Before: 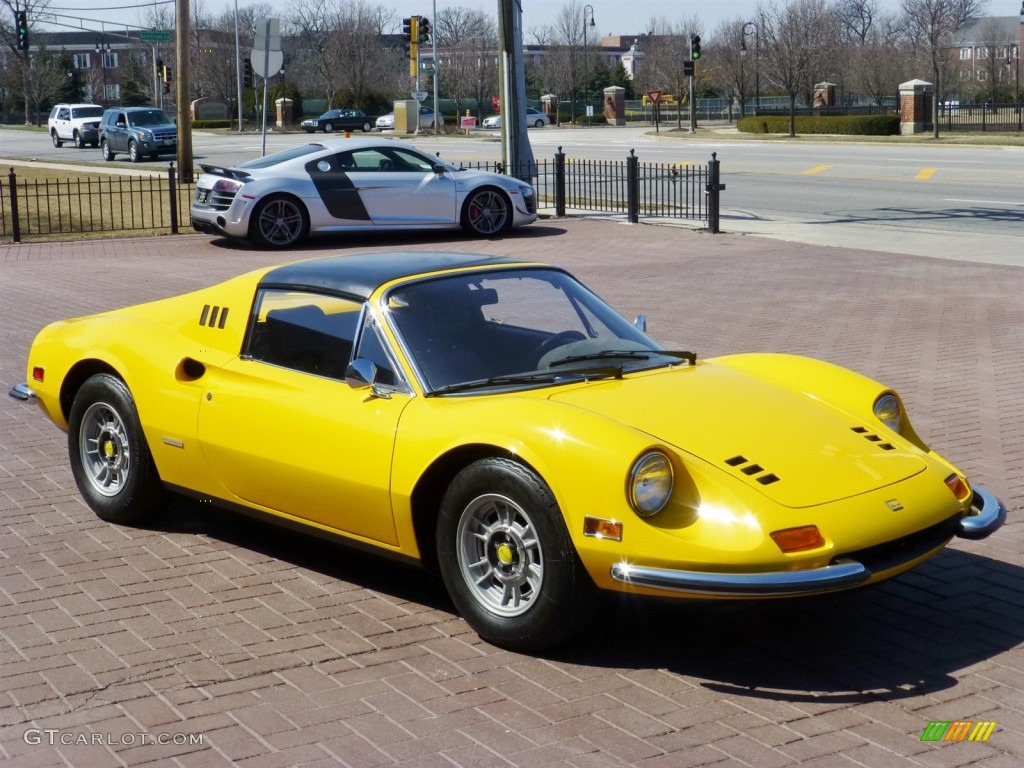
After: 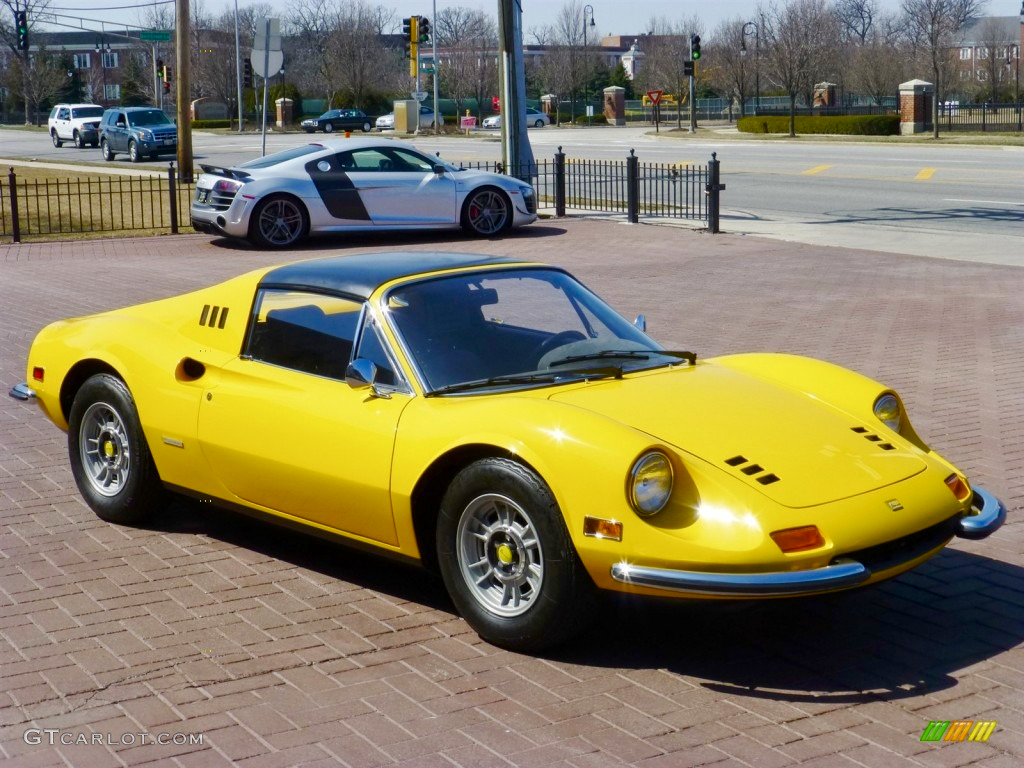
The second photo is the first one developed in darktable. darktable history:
color balance rgb: perceptual saturation grading › global saturation 20%, perceptual saturation grading › highlights -24.943%, perceptual saturation grading › shadows 49.834%
